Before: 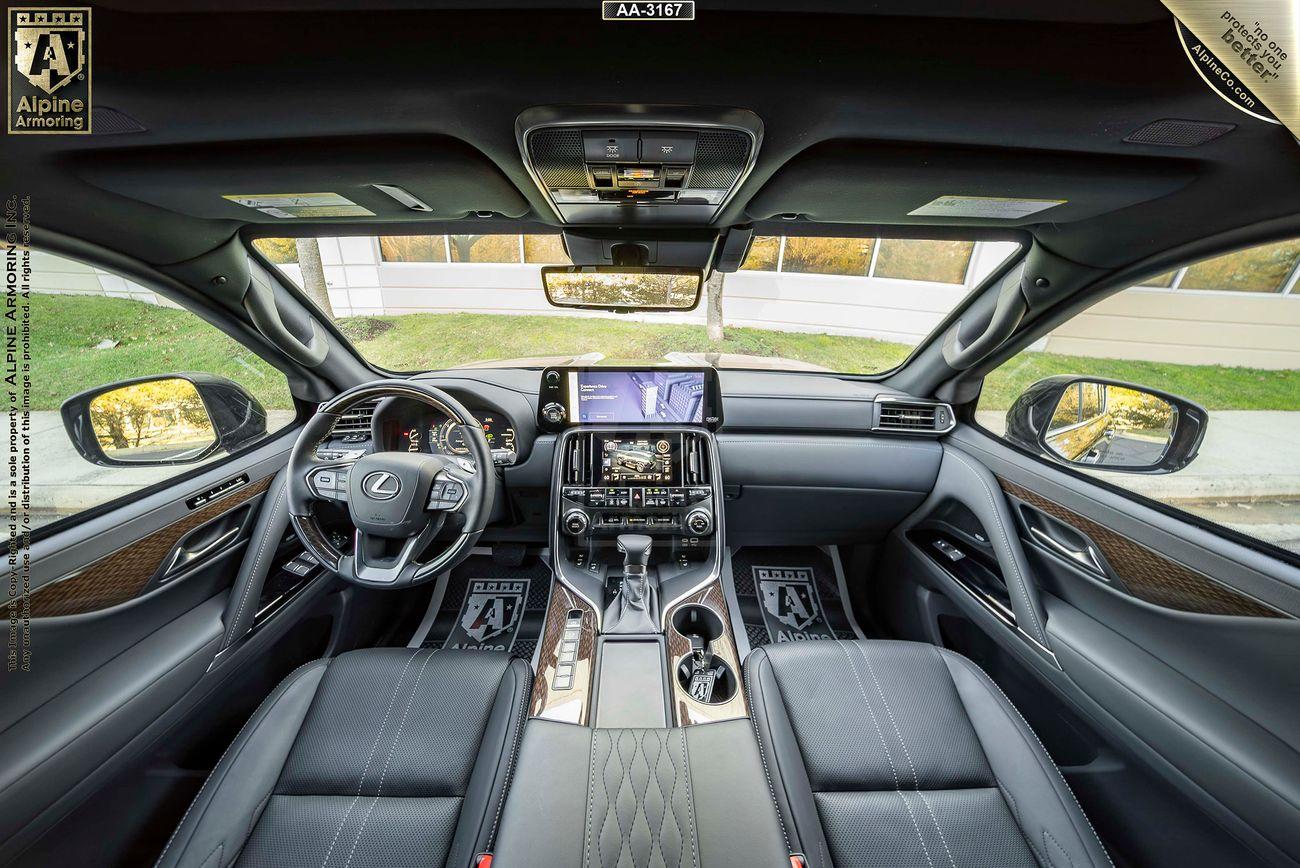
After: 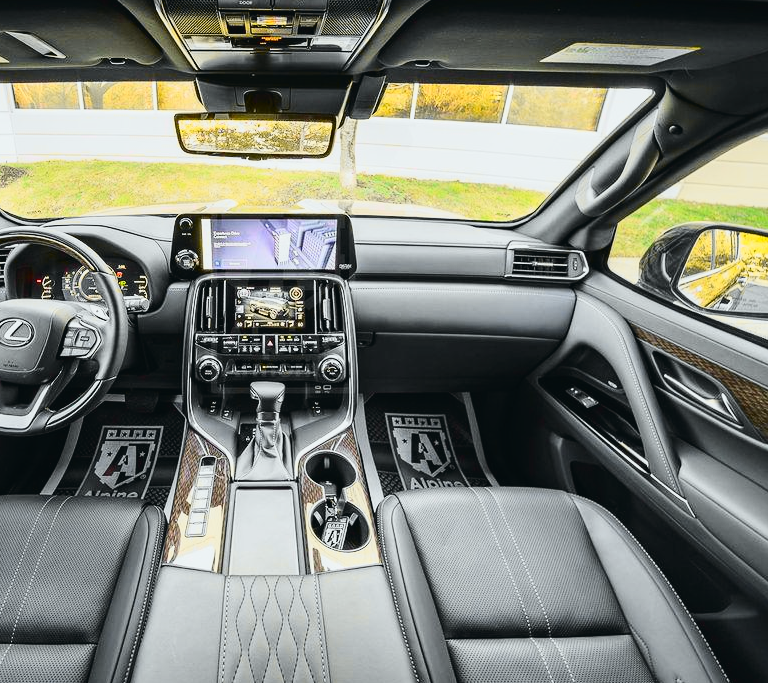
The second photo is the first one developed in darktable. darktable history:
tone curve: curves: ch0 [(0, 0.026) (0.058, 0.049) (0.246, 0.214) (0.437, 0.498) (0.55, 0.644) (0.657, 0.767) (0.822, 0.9) (1, 0.961)]; ch1 [(0, 0) (0.346, 0.307) (0.408, 0.369) (0.453, 0.457) (0.476, 0.489) (0.502, 0.493) (0.521, 0.515) (0.537, 0.531) (0.612, 0.641) (0.676, 0.728) (1, 1)]; ch2 [(0, 0) (0.346, 0.34) (0.434, 0.46) (0.485, 0.494) (0.5, 0.494) (0.511, 0.504) (0.537, 0.551) (0.579, 0.599) (0.625, 0.686) (1, 1)], color space Lab, independent channels, preserve colors none
crop and rotate: left 28.256%, top 17.734%, right 12.656%, bottom 3.573%
